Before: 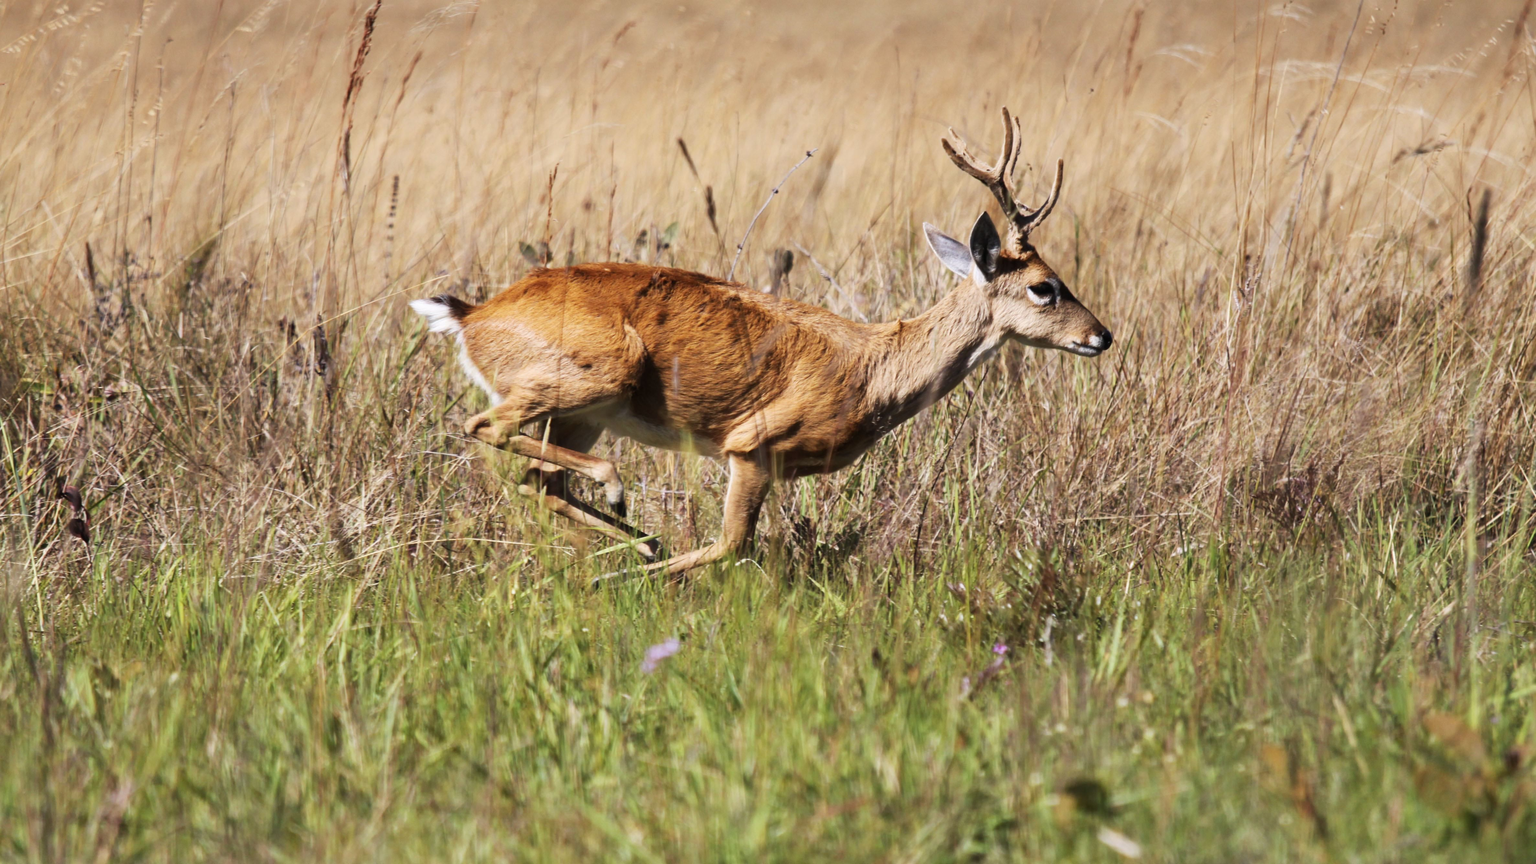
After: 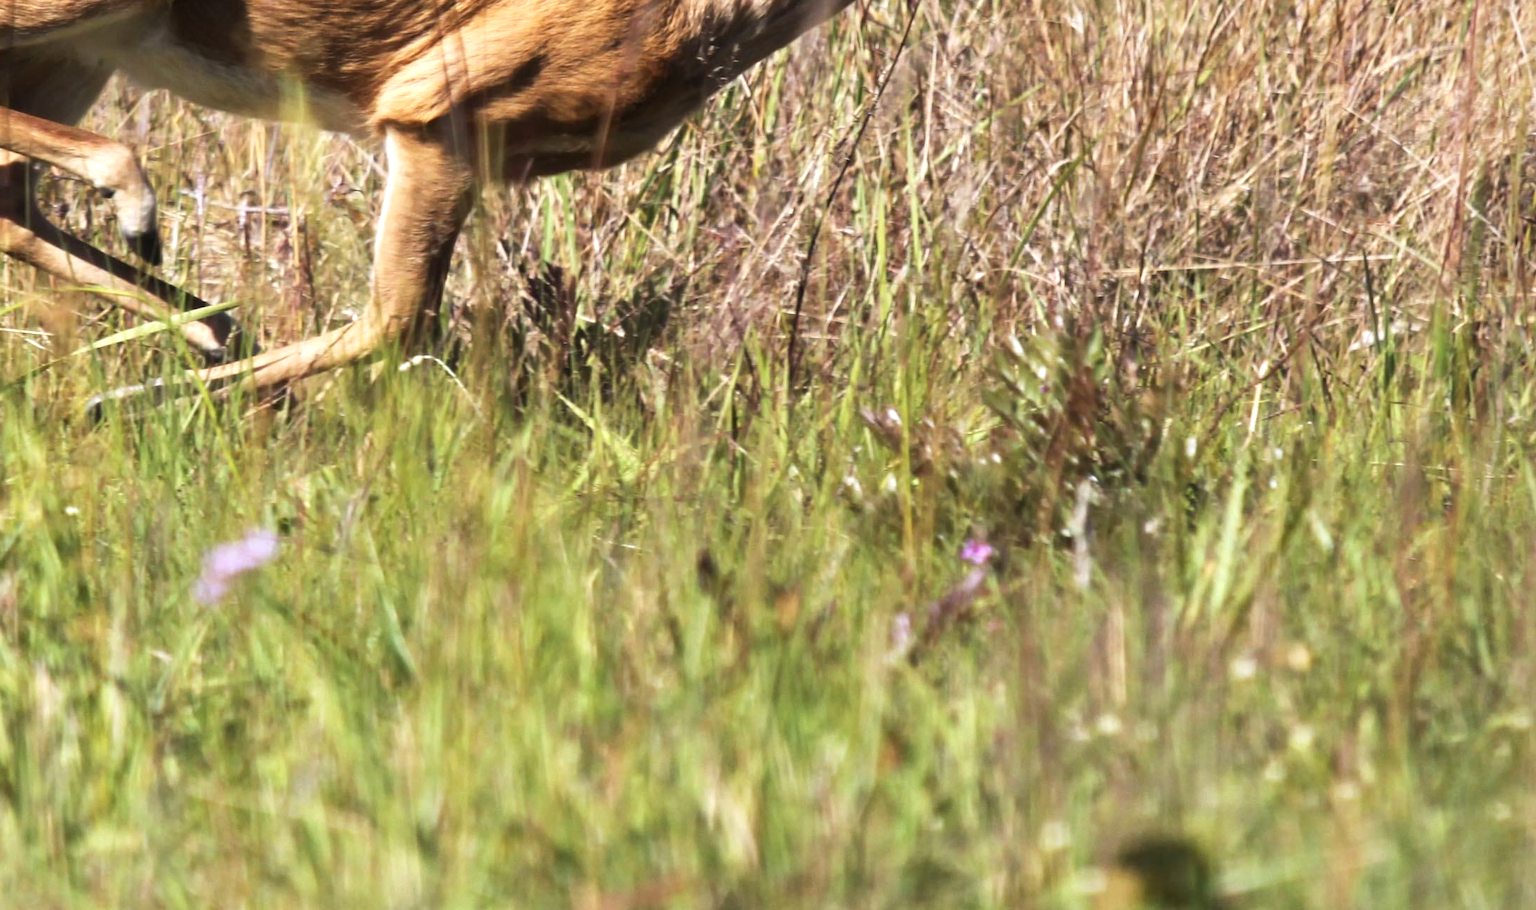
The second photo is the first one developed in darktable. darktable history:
color balance rgb: on, module defaults
exposure: black level correction 0, exposure 0.5 EV, compensate highlight preservation false
crop: left 35.976%, top 45.819%, right 18.162%, bottom 5.807%
